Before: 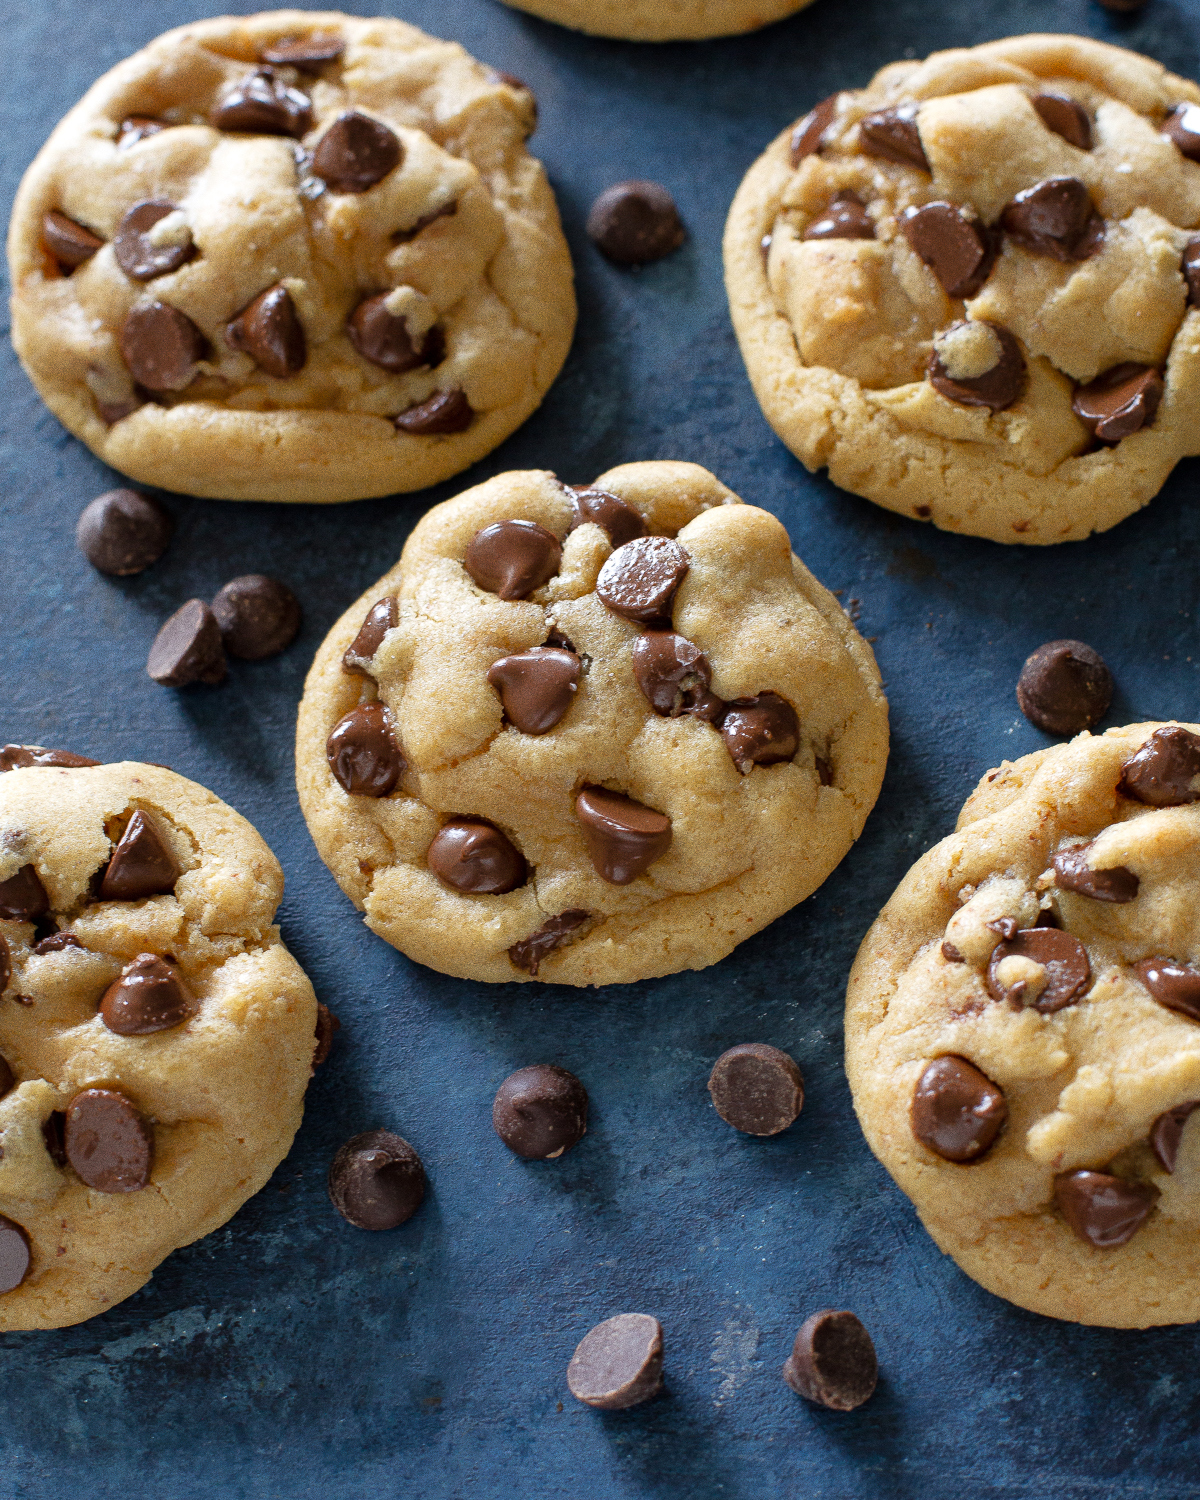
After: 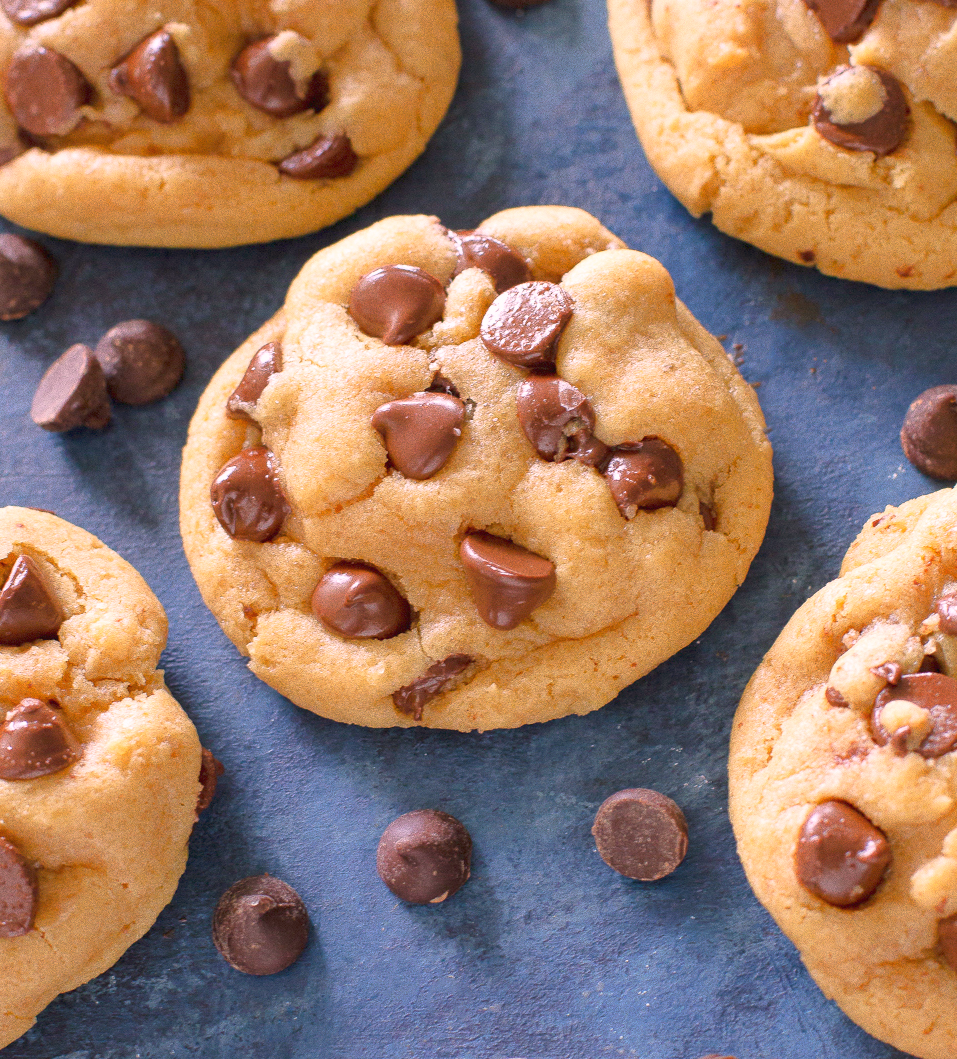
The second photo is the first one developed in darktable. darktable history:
color correction: highlights a* 14.55, highlights b* 4.9
crop: left 9.713%, top 17.032%, right 10.533%, bottom 12.344%
color balance rgb: perceptual saturation grading › global saturation 0.301%, contrast -29.842%
exposure: black level correction 0, exposure 1.2 EV, compensate exposure bias true, compensate highlight preservation false
